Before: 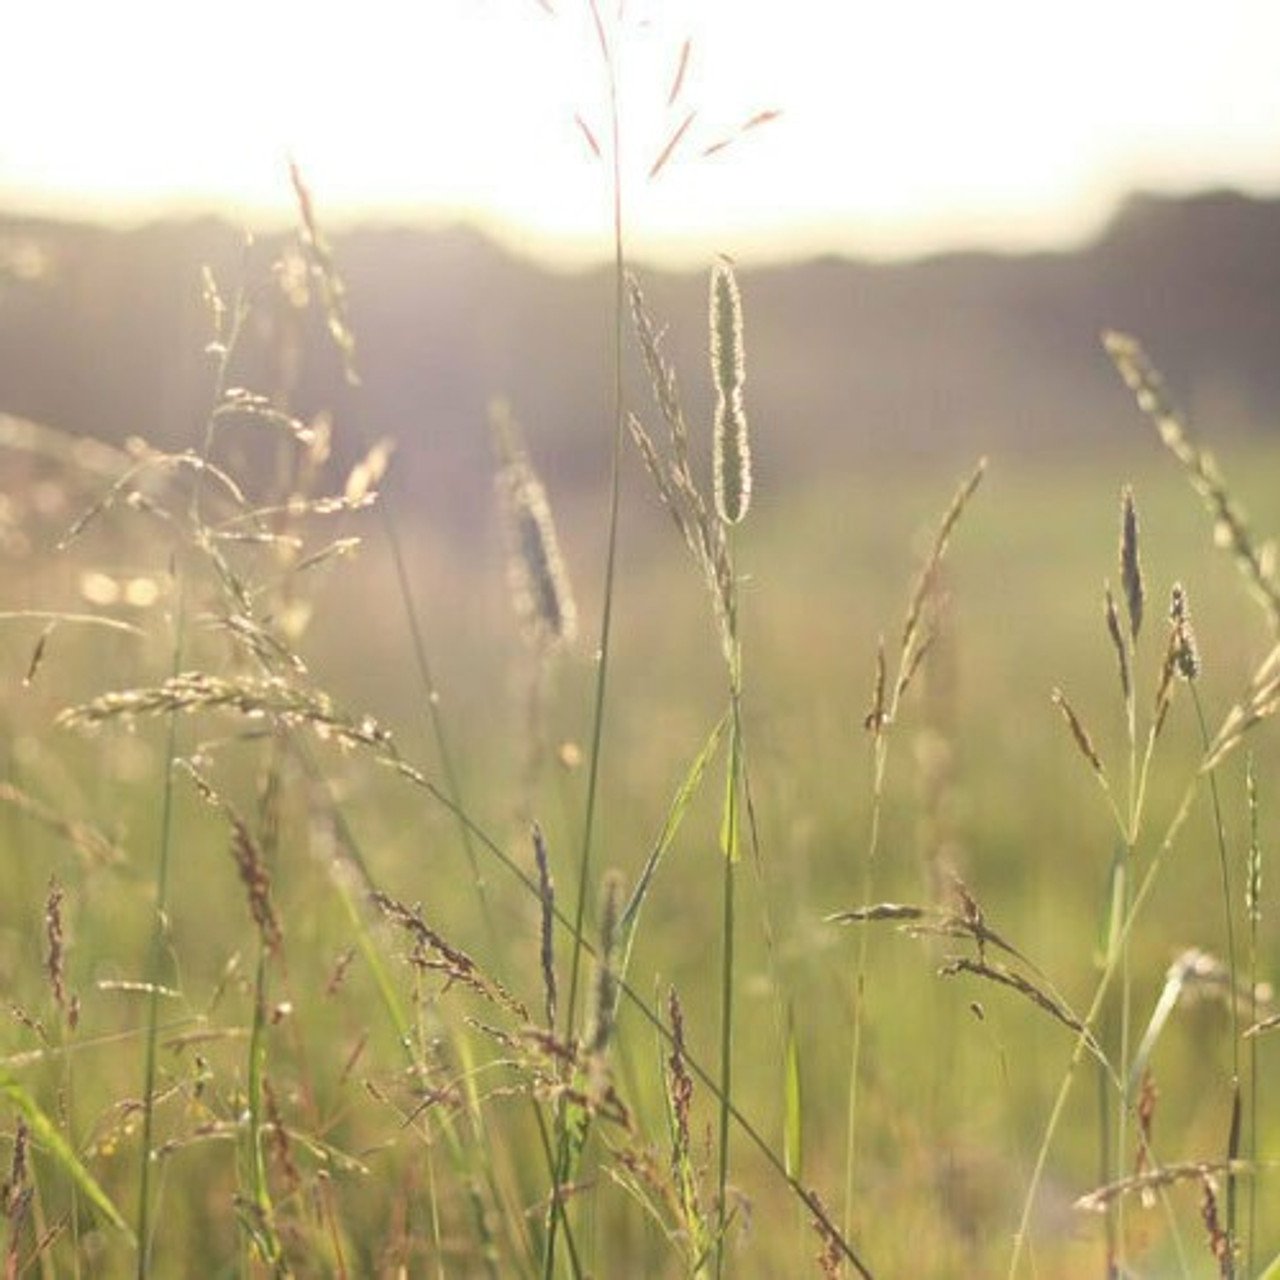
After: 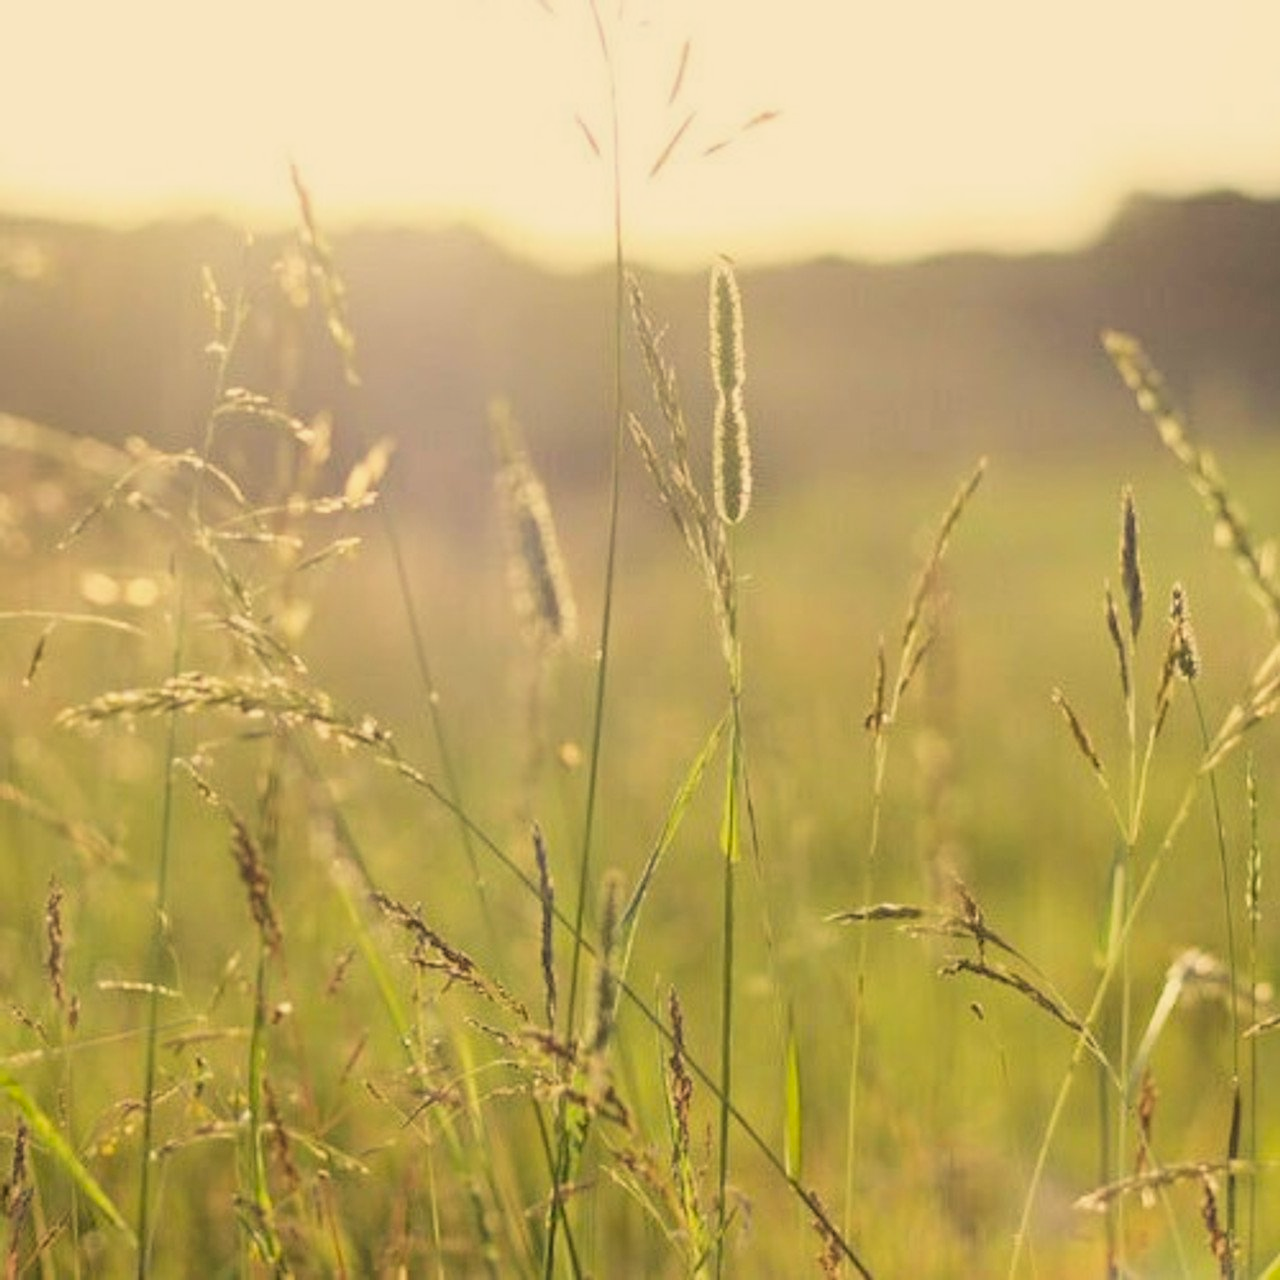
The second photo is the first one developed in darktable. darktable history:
filmic rgb: black relative exposure -5 EV, white relative exposure 3.5 EV, hardness 3.19, contrast 1.2, highlights saturation mix -30%
color correction: highlights a* 2.72, highlights b* 22.8
